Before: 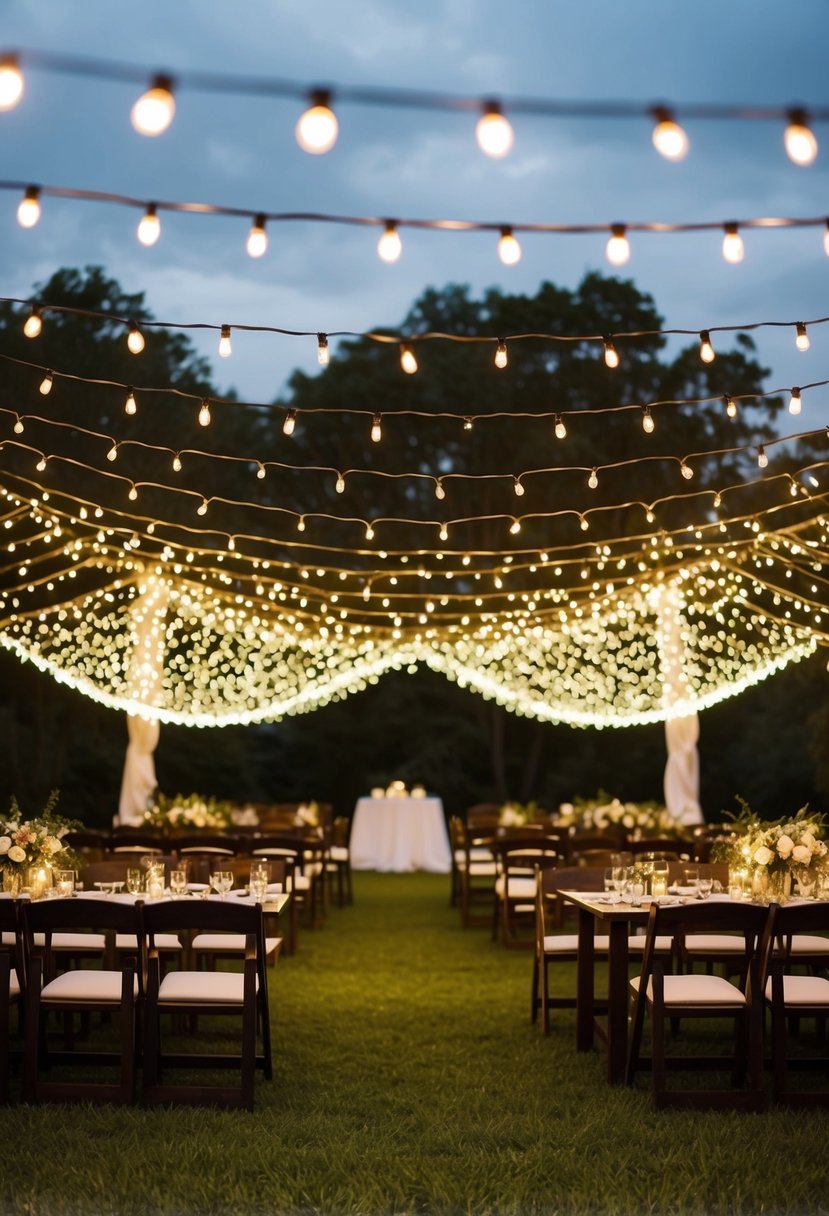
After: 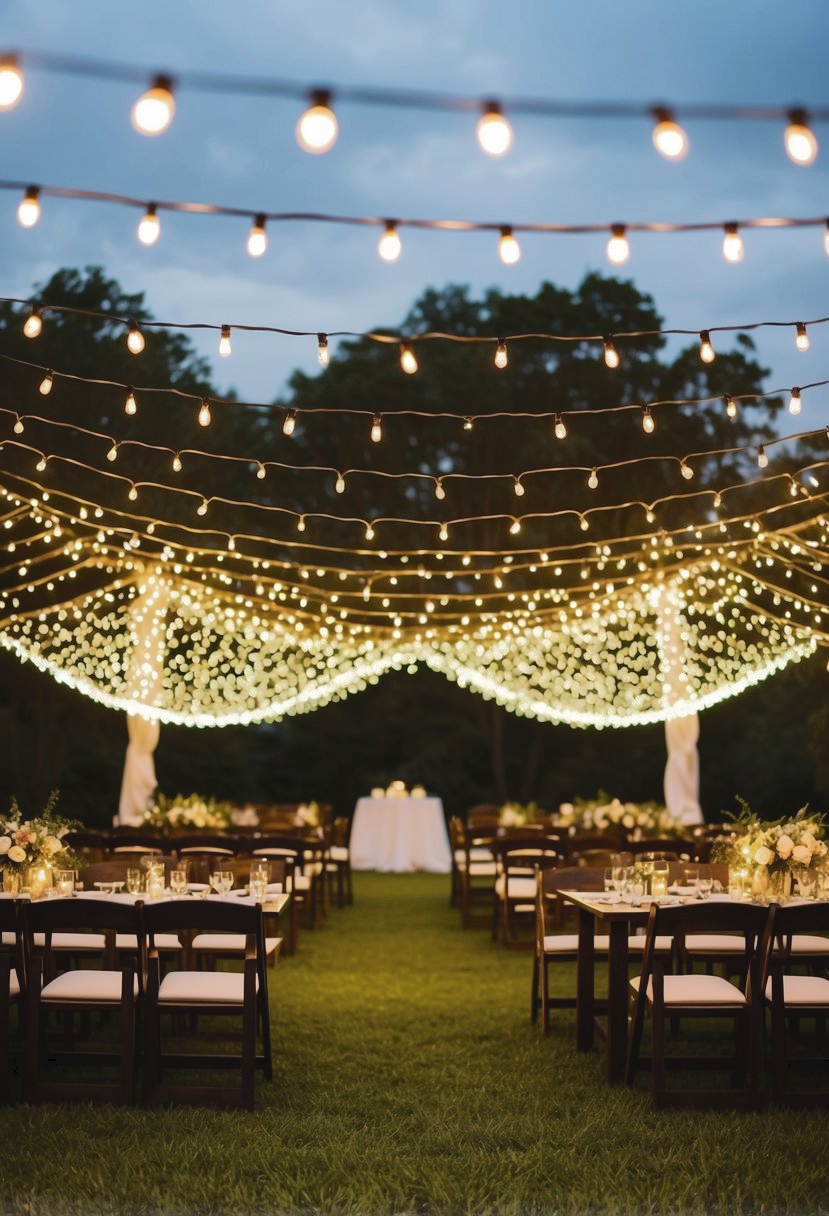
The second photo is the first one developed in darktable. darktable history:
tone curve: curves: ch0 [(0, 0) (0.003, 0.048) (0.011, 0.055) (0.025, 0.065) (0.044, 0.089) (0.069, 0.111) (0.1, 0.132) (0.136, 0.163) (0.177, 0.21) (0.224, 0.259) (0.277, 0.323) (0.335, 0.385) (0.399, 0.442) (0.468, 0.508) (0.543, 0.578) (0.623, 0.648) (0.709, 0.716) (0.801, 0.781) (0.898, 0.845) (1, 1)], color space Lab, independent channels, preserve colors none
